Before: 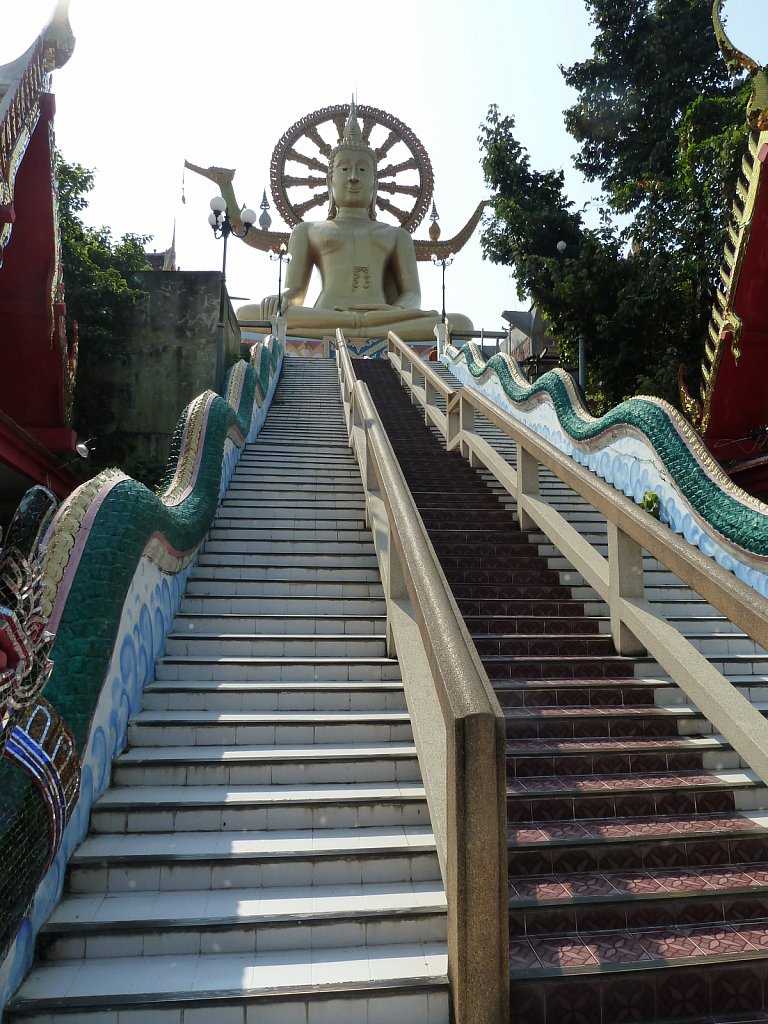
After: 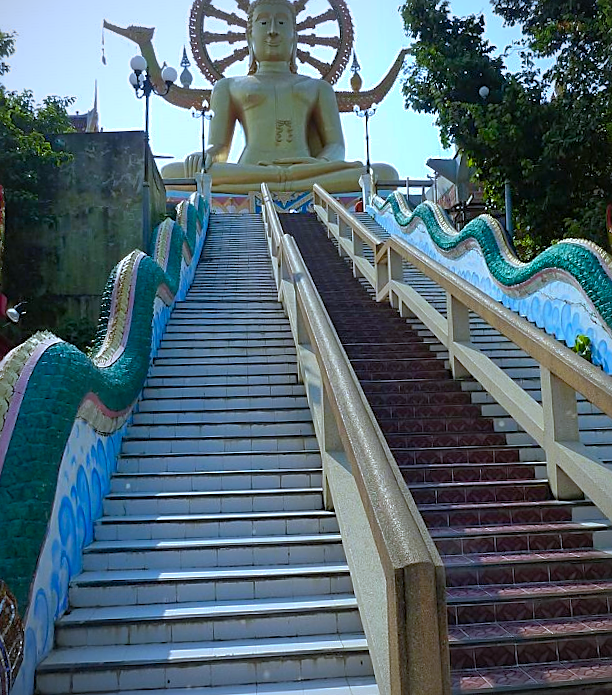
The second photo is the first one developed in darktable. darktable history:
contrast brightness saturation: saturation 0.18
crop: left 7.856%, top 11.836%, right 10.12%, bottom 15.387%
rotate and perspective: rotation -2.12°, lens shift (vertical) 0.009, lens shift (horizontal) -0.008, automatic cropping original format, crop left 0.036, crop right 0.964, crop top 0.05, crop bottom 0.959
vignetting: fall-off radius 63.6%
color balance rgb: linear chroma grading › global chroma 15%, perceptual saturation grading › global saturation 30%
white balance: red 0.931, blue 1.11
sharpen: on, module defaults
shadows and highlights: on, module defaults
